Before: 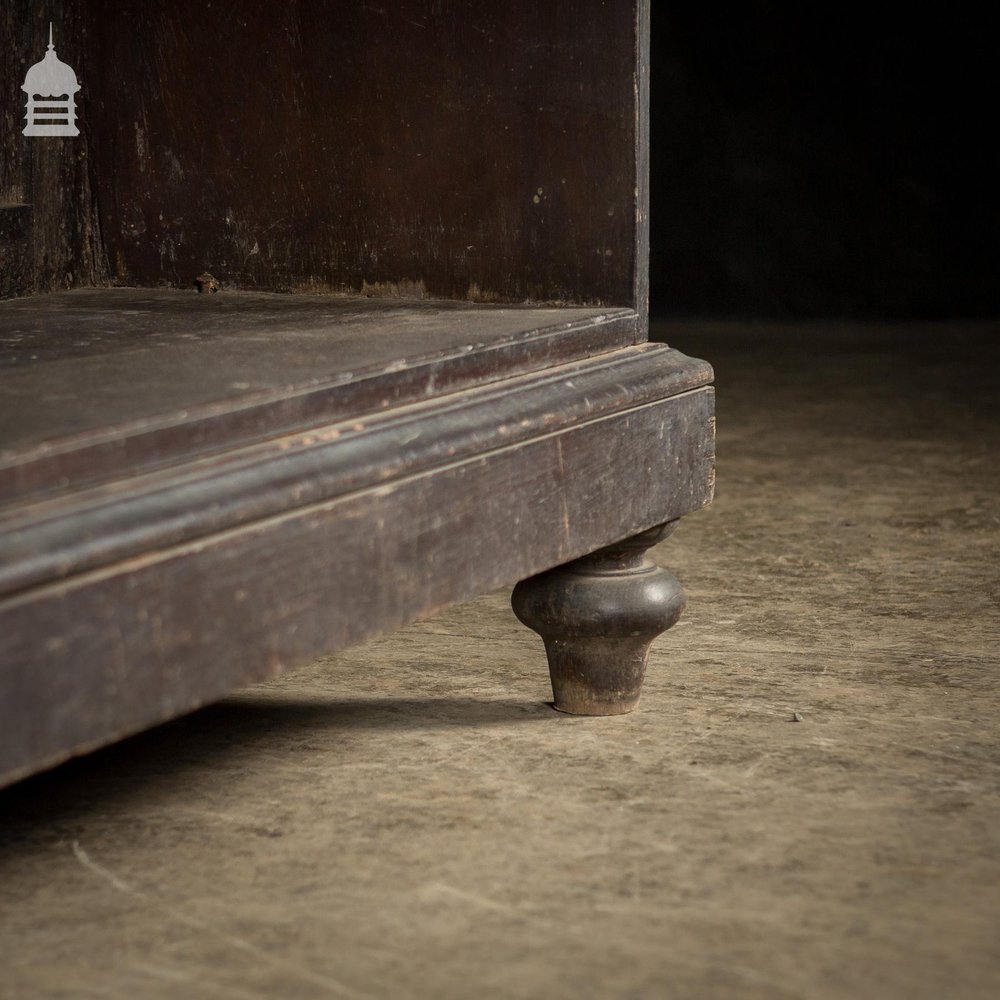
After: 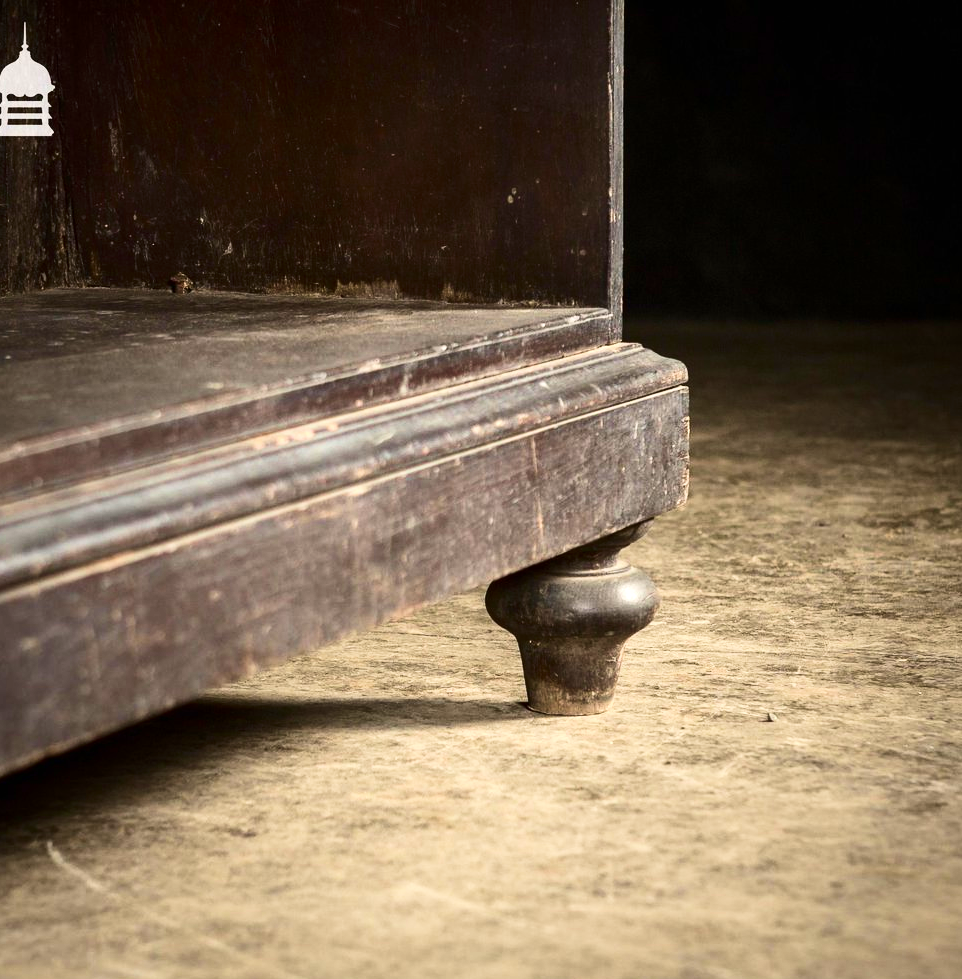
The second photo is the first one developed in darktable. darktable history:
contrast brightness saturation: contrast 0.283
crop and rotate: left 2.631%, right 1.146%, bottom 2.008%
exposure: black level correction 0, exposure 0.897 EV, compensate exposure bias true, compensate highlight preservation false
velvia: on, module defaults
